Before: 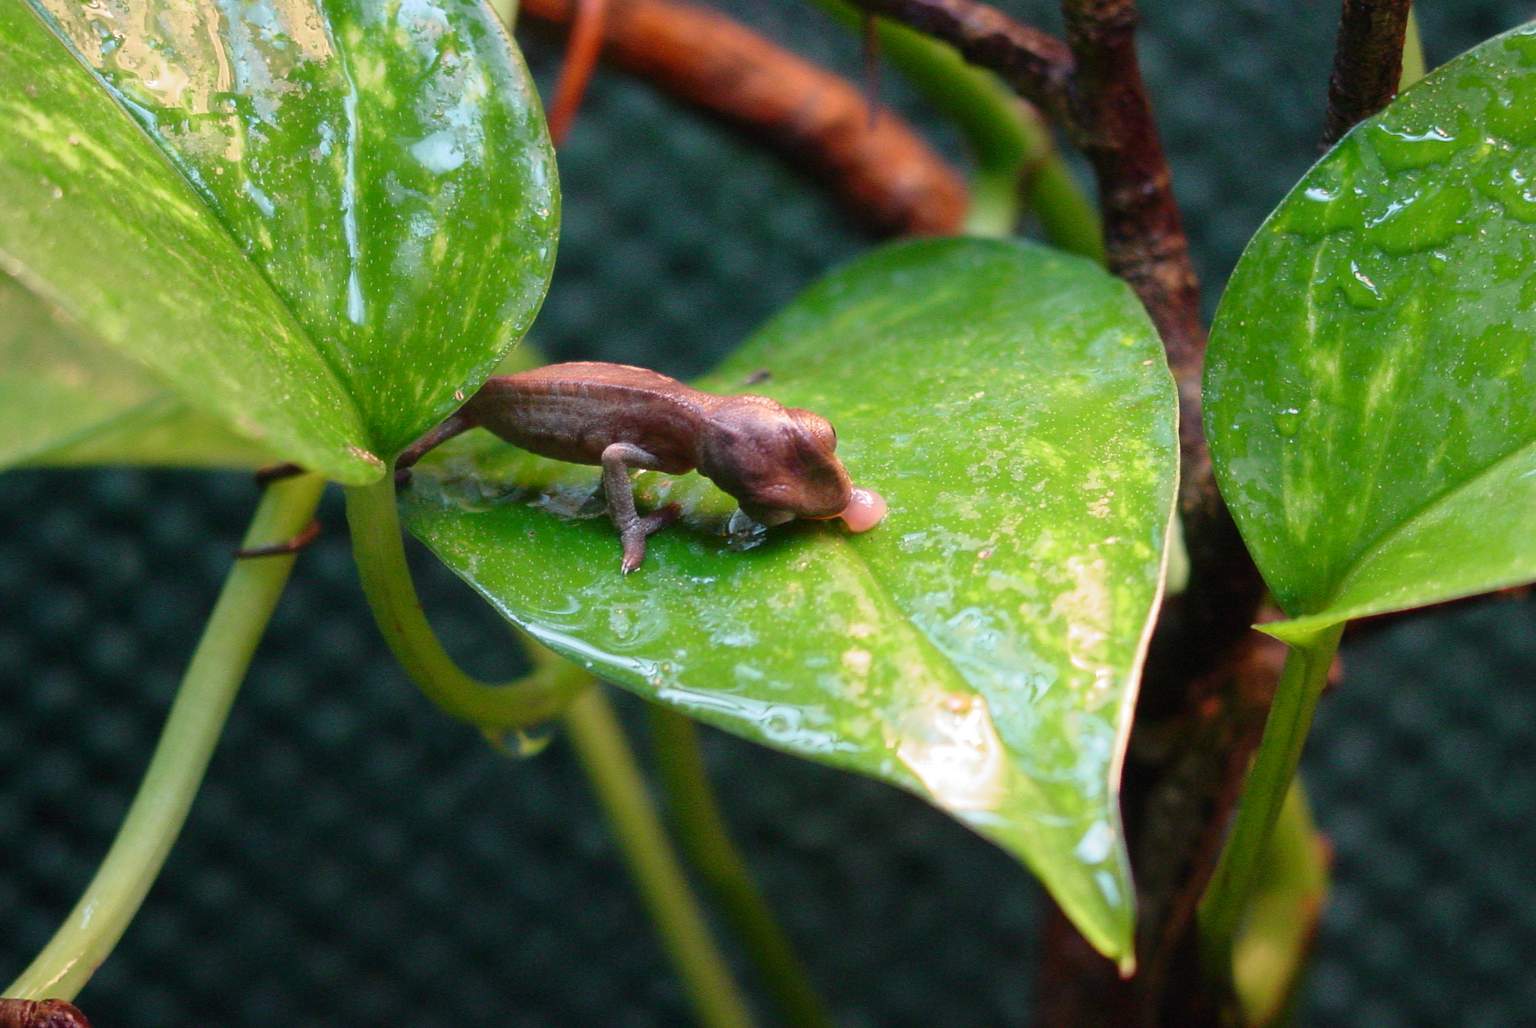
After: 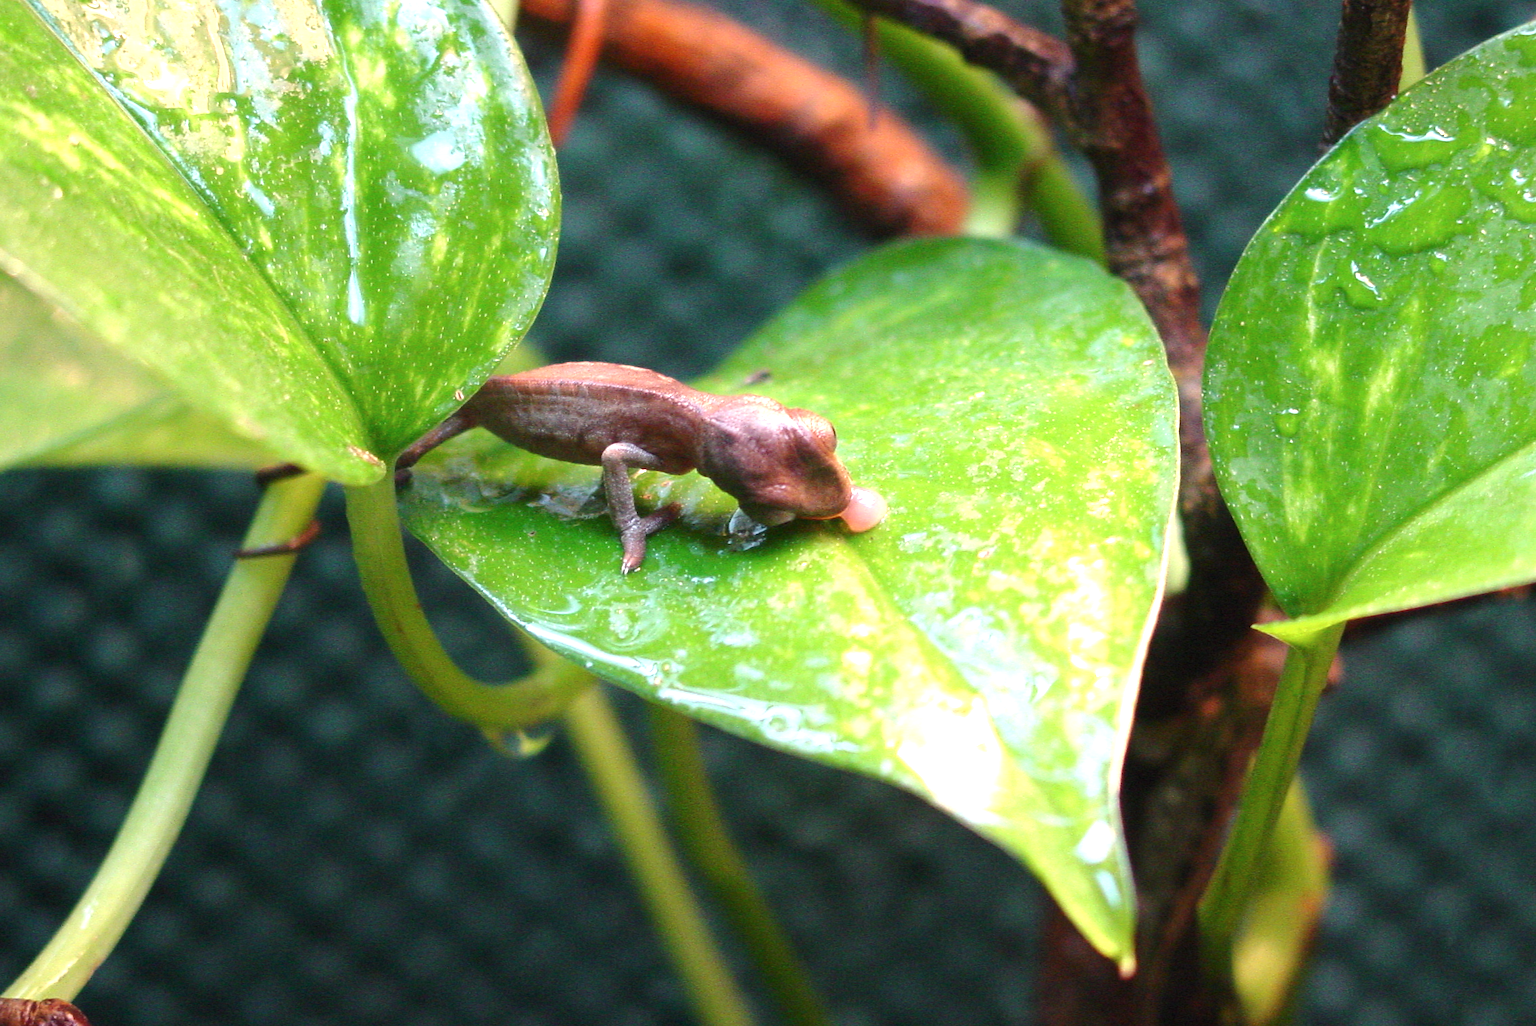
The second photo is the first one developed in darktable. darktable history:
crop: bottom 0.066%
contrast brightness saturation: saturation -0.049
exposure: black level correction 0, exposure 0.865 EV, compensate exposure bias true, compensate highlight preservation false
